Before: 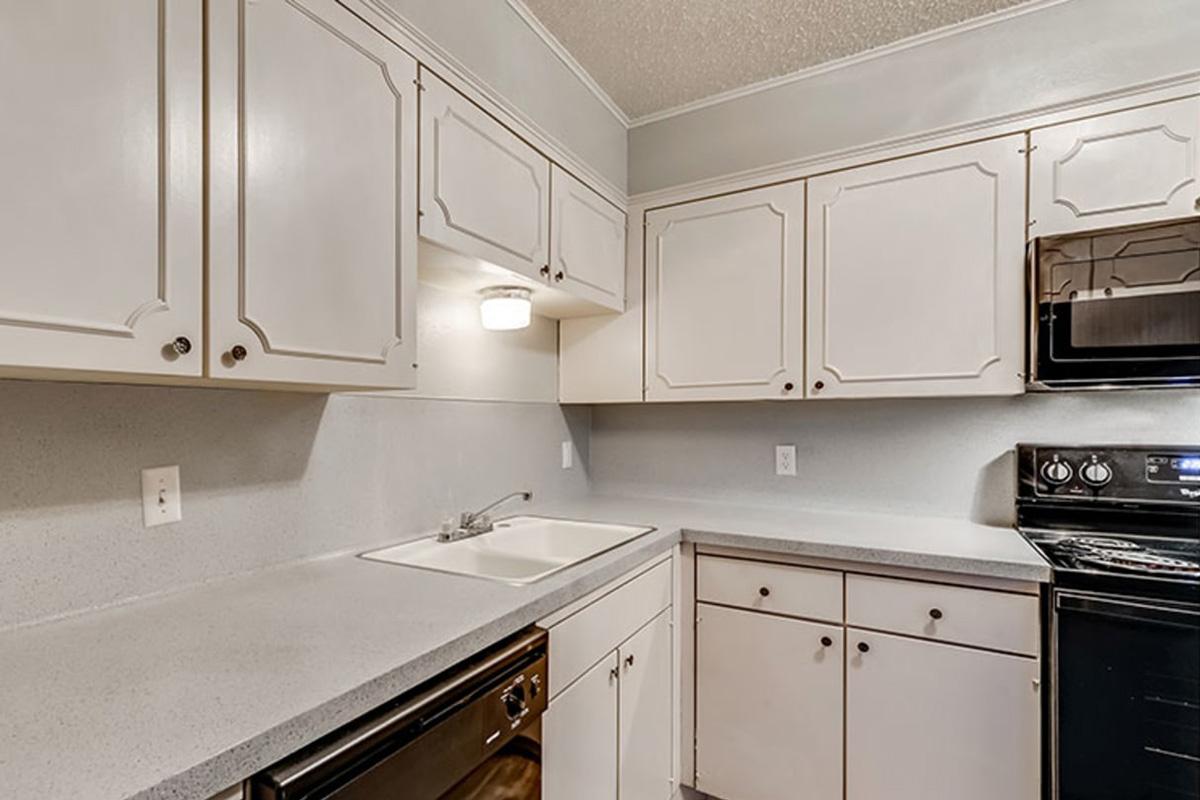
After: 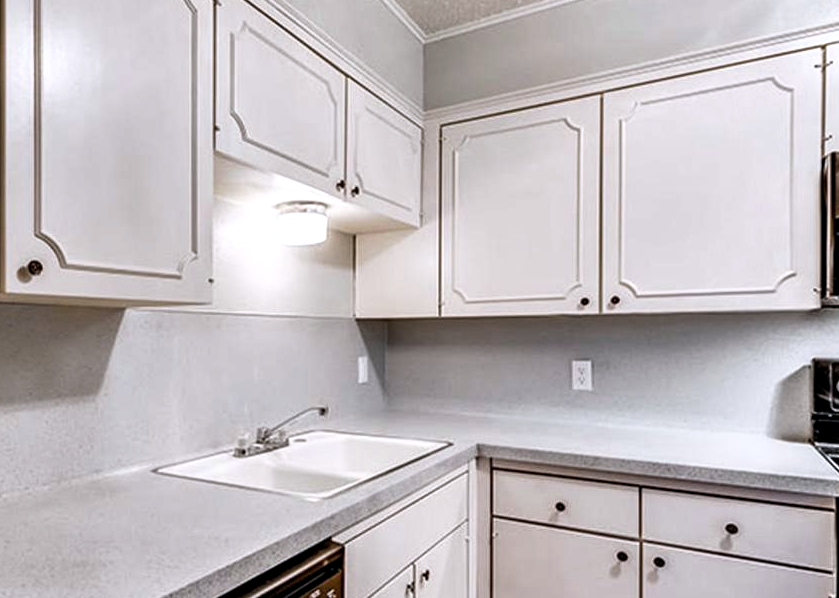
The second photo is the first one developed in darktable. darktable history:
filmic rgb: black relative exposure -9.08 EV, white relative exposure 2.3 EV, hardness 7.49
crop and rotate: left 17.046%, top 10.659%, right 12.989%, bottom 14.553%
color calibration: illuminant as shot in camera, x 0.358, y 0.373, temperature 4628.91 K
local contrast: highlights 100%, shadows 100%, detail 120%, midtone range 0.2
